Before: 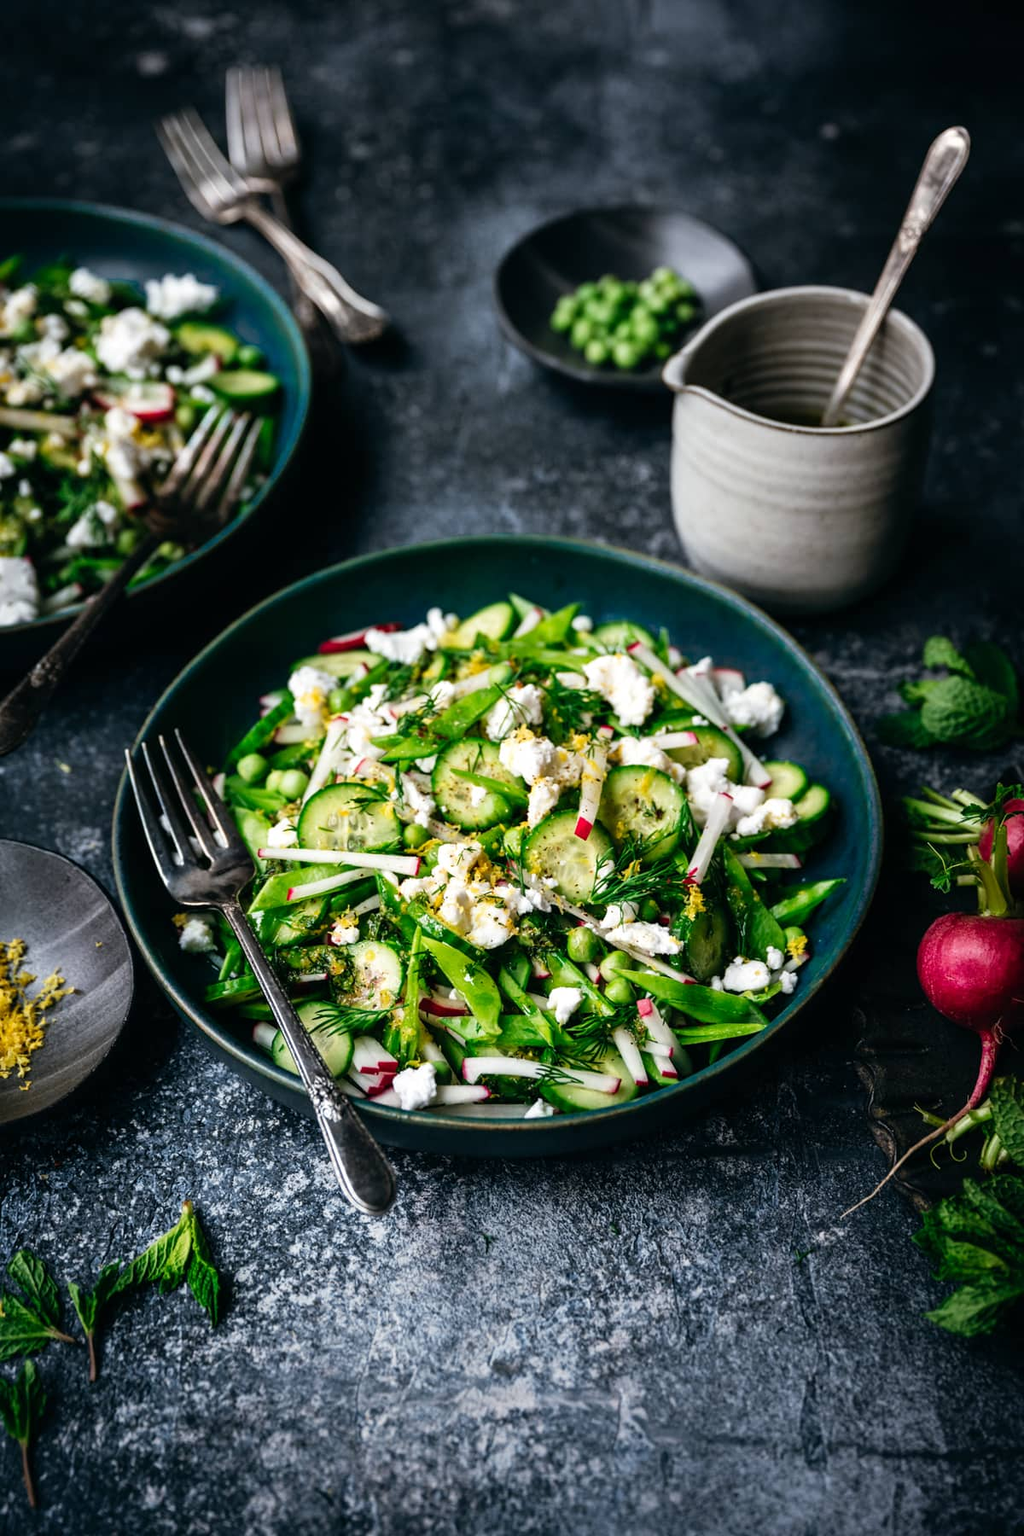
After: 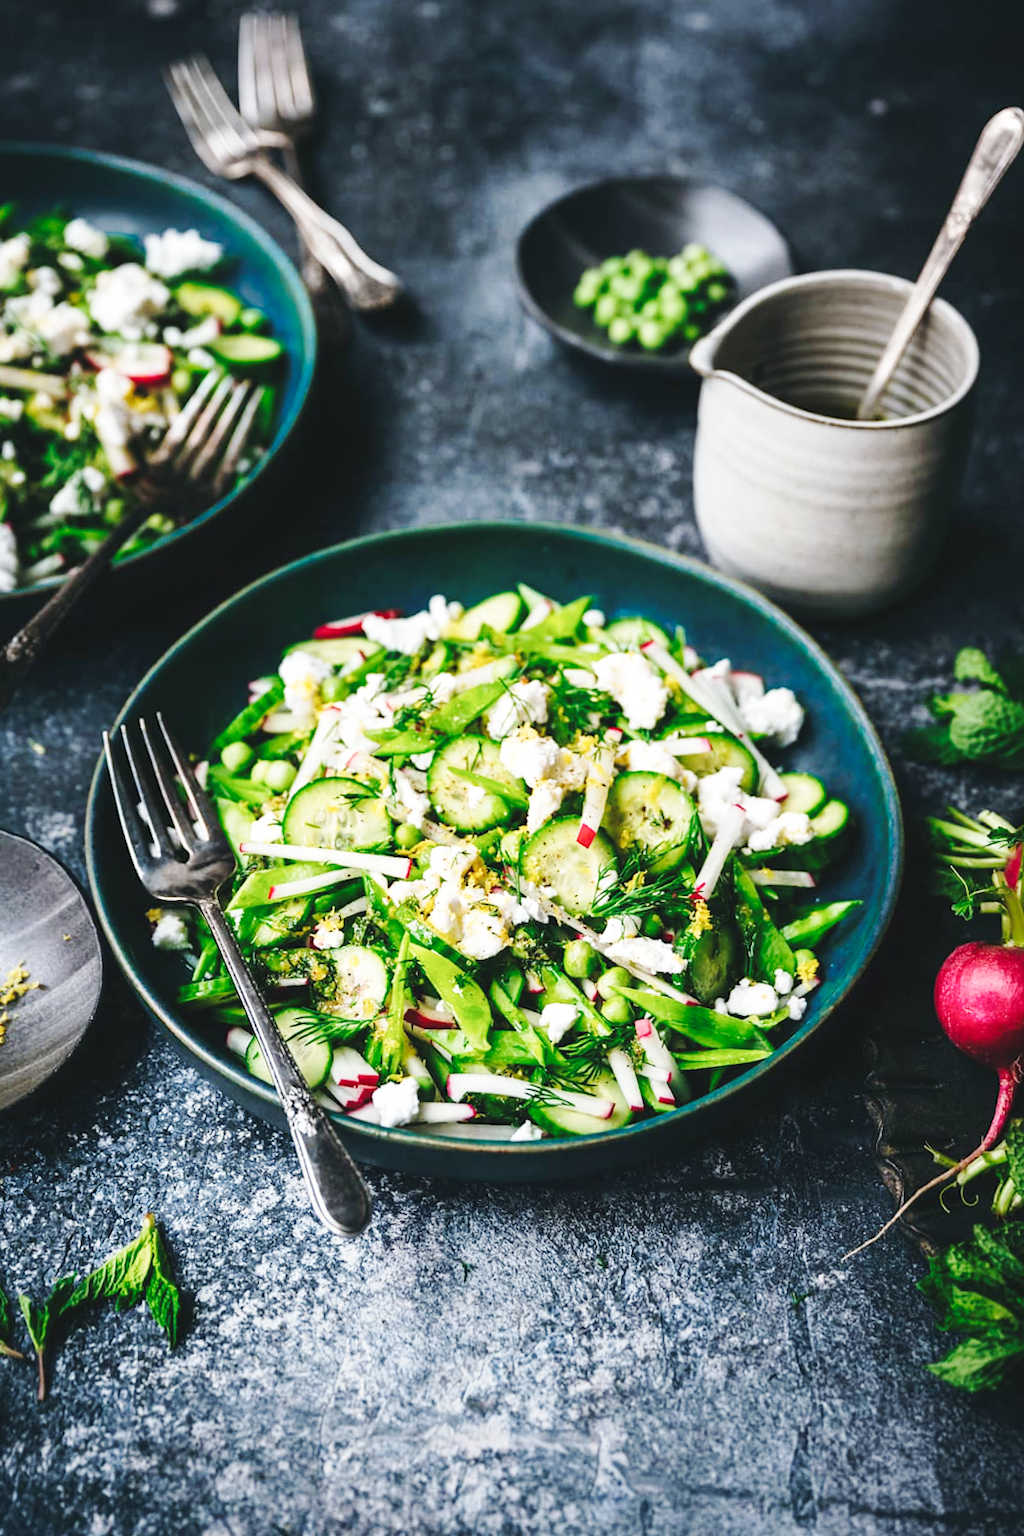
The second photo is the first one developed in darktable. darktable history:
crop and rotate: angle -2.38°
base curve: curves: ch0 [(0, 0.007) (0.028, 0.063) (0.121, 0.311) (0.46, 0.743) (0.859, 0.957) (1, 1)], preserve colors none
